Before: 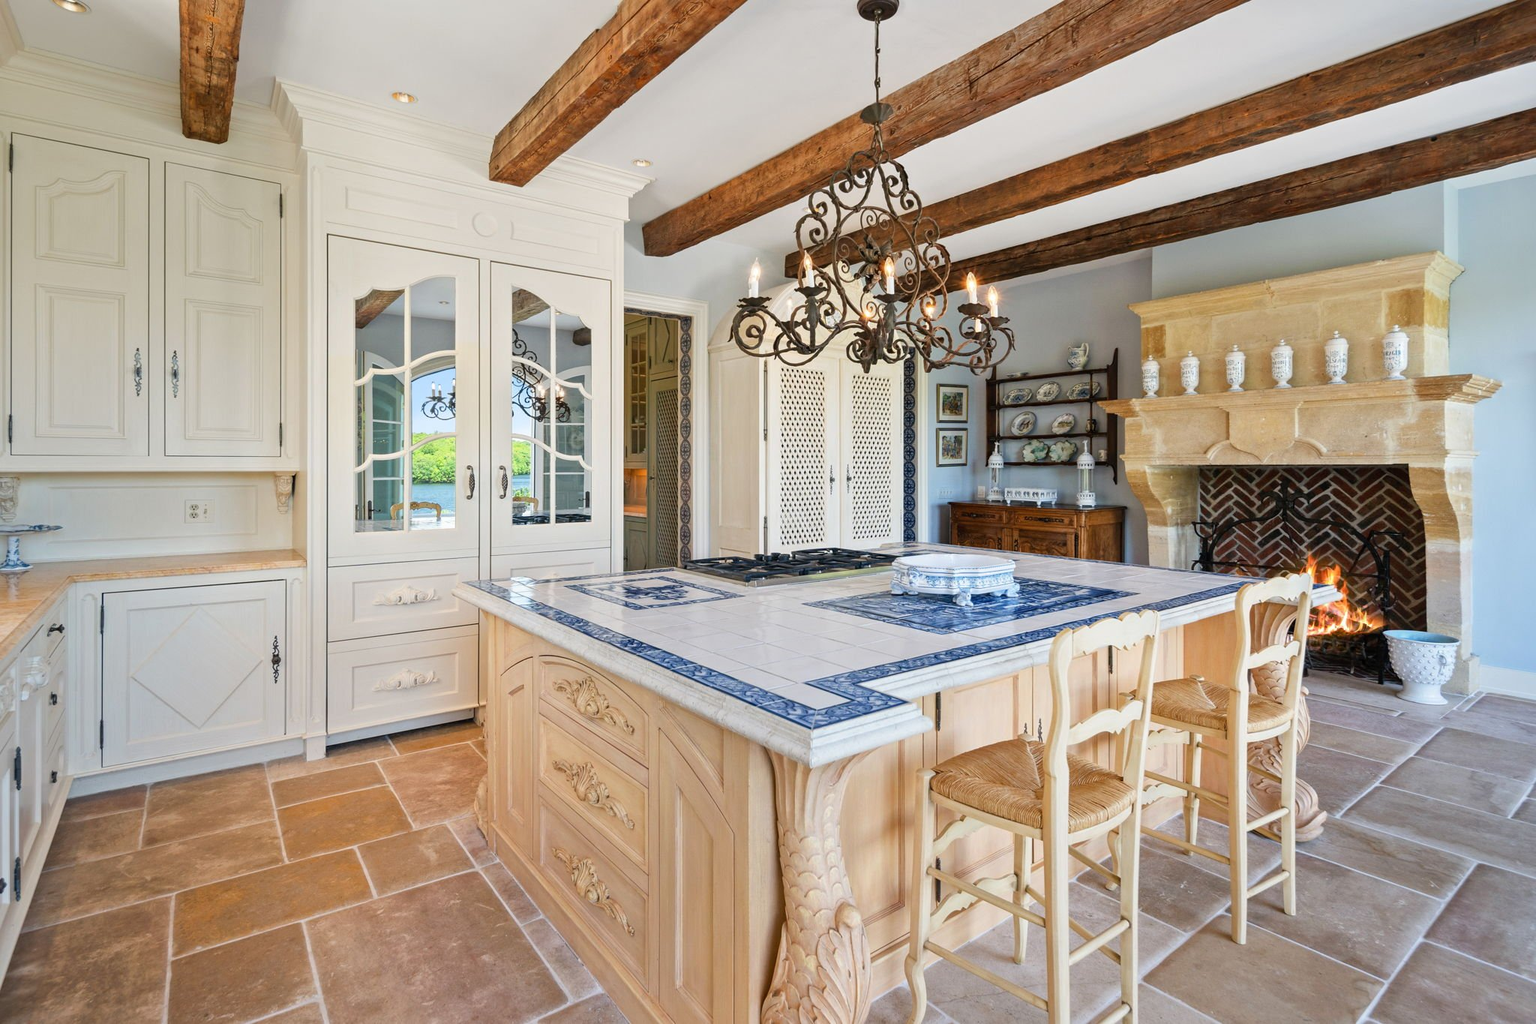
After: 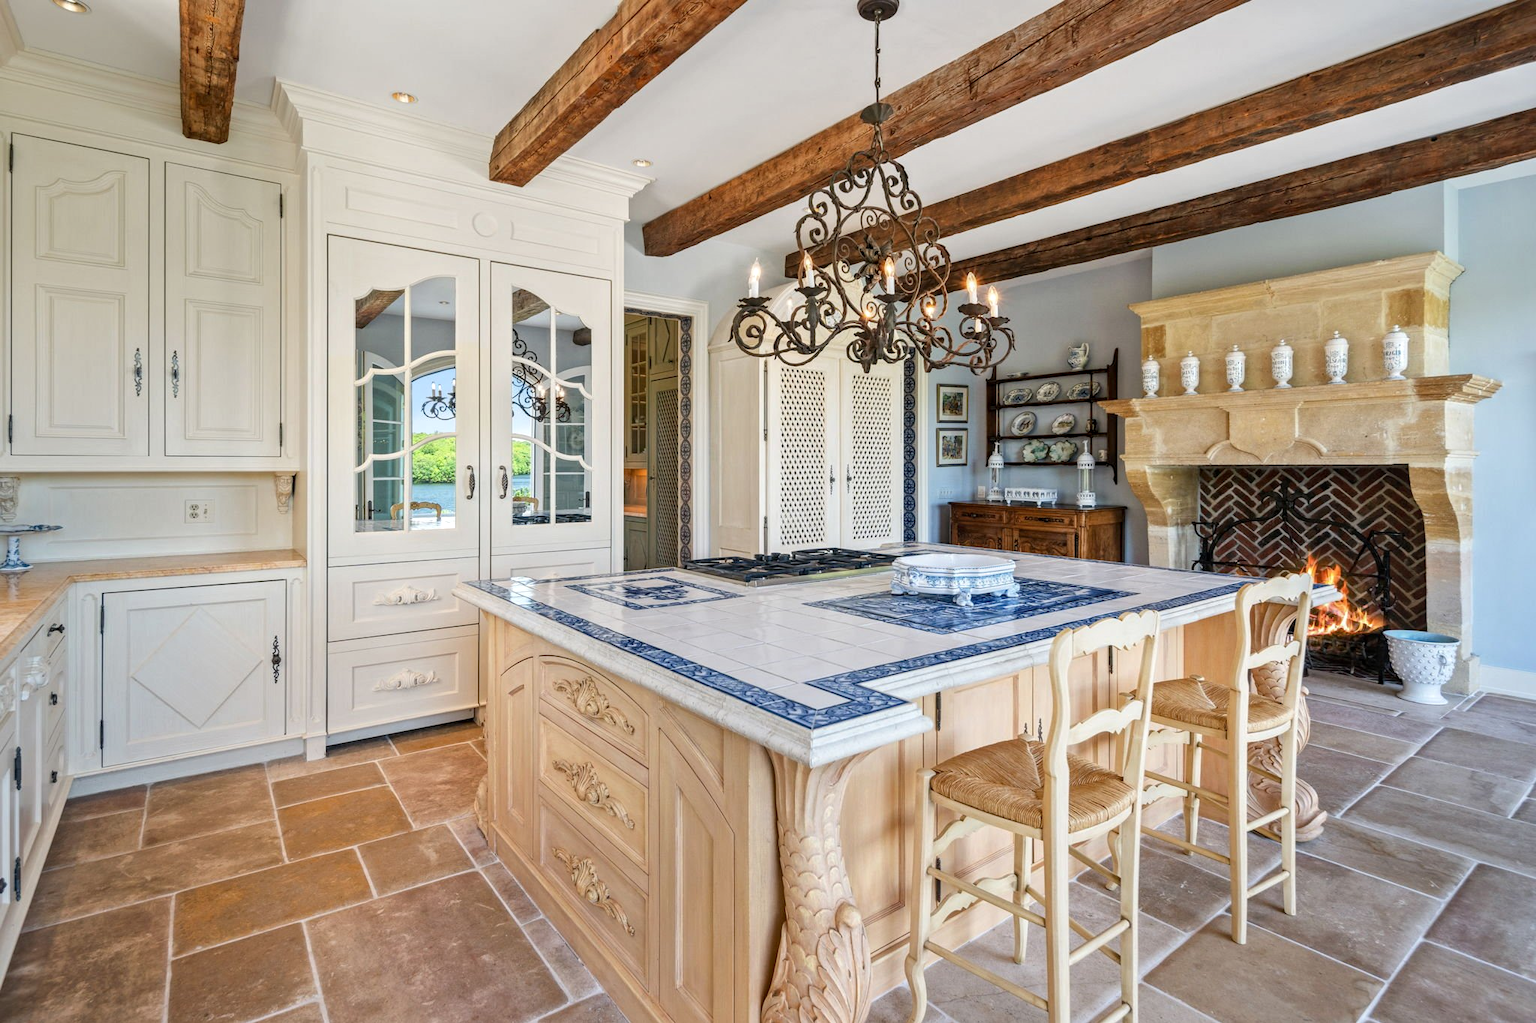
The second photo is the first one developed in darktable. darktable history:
color correction: highlights b* 0.003, saturation 0.981
local contrast: on, module defaults
